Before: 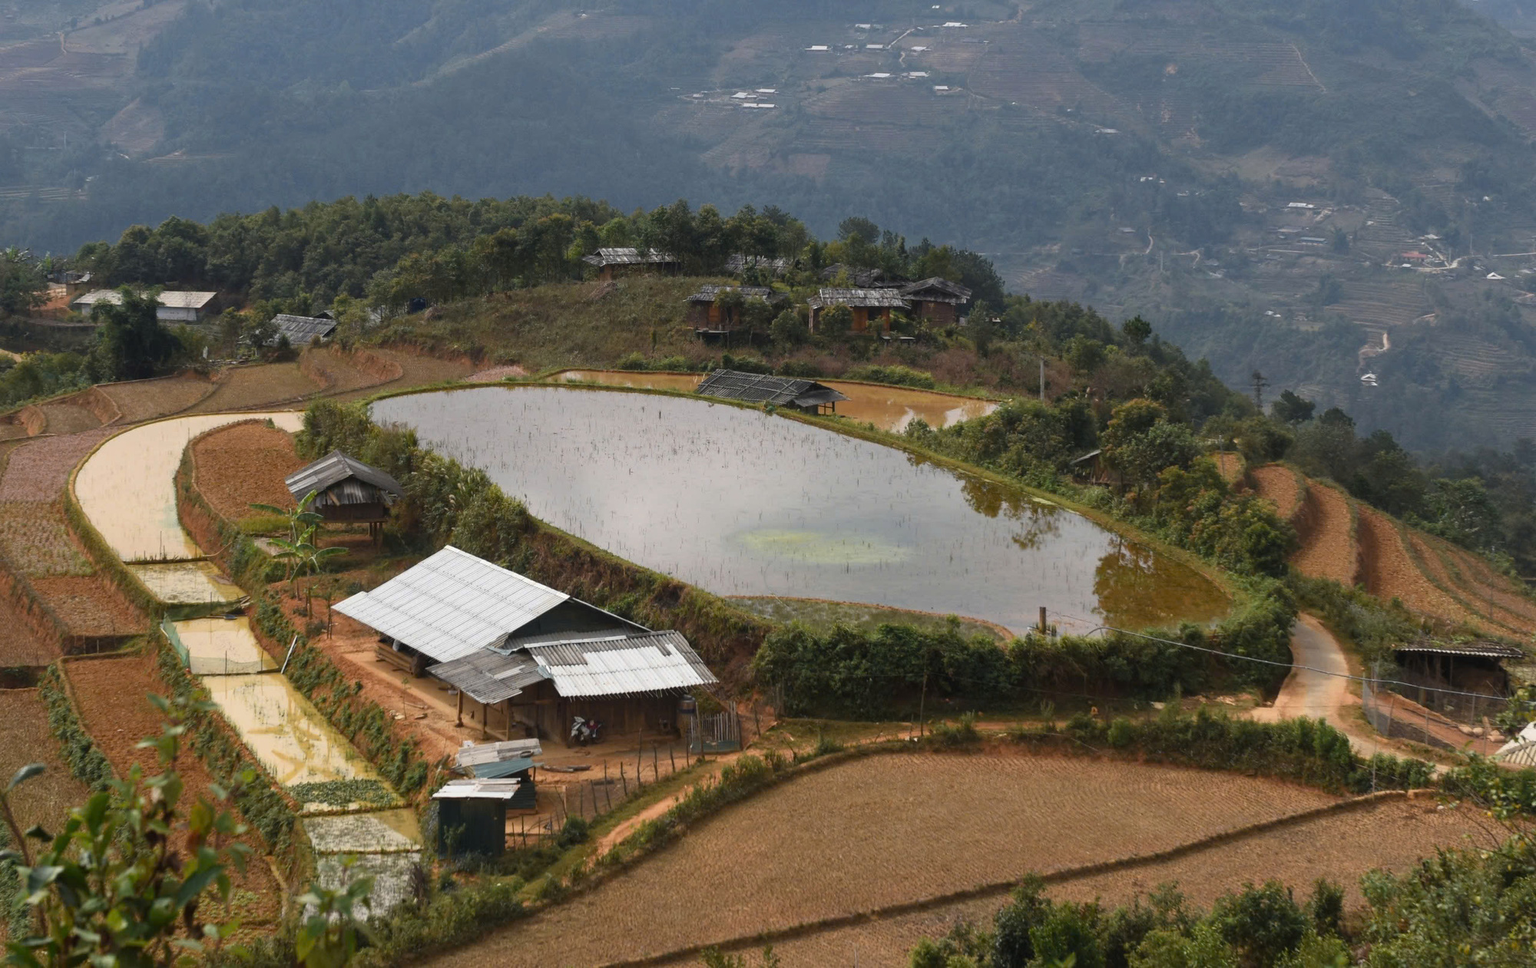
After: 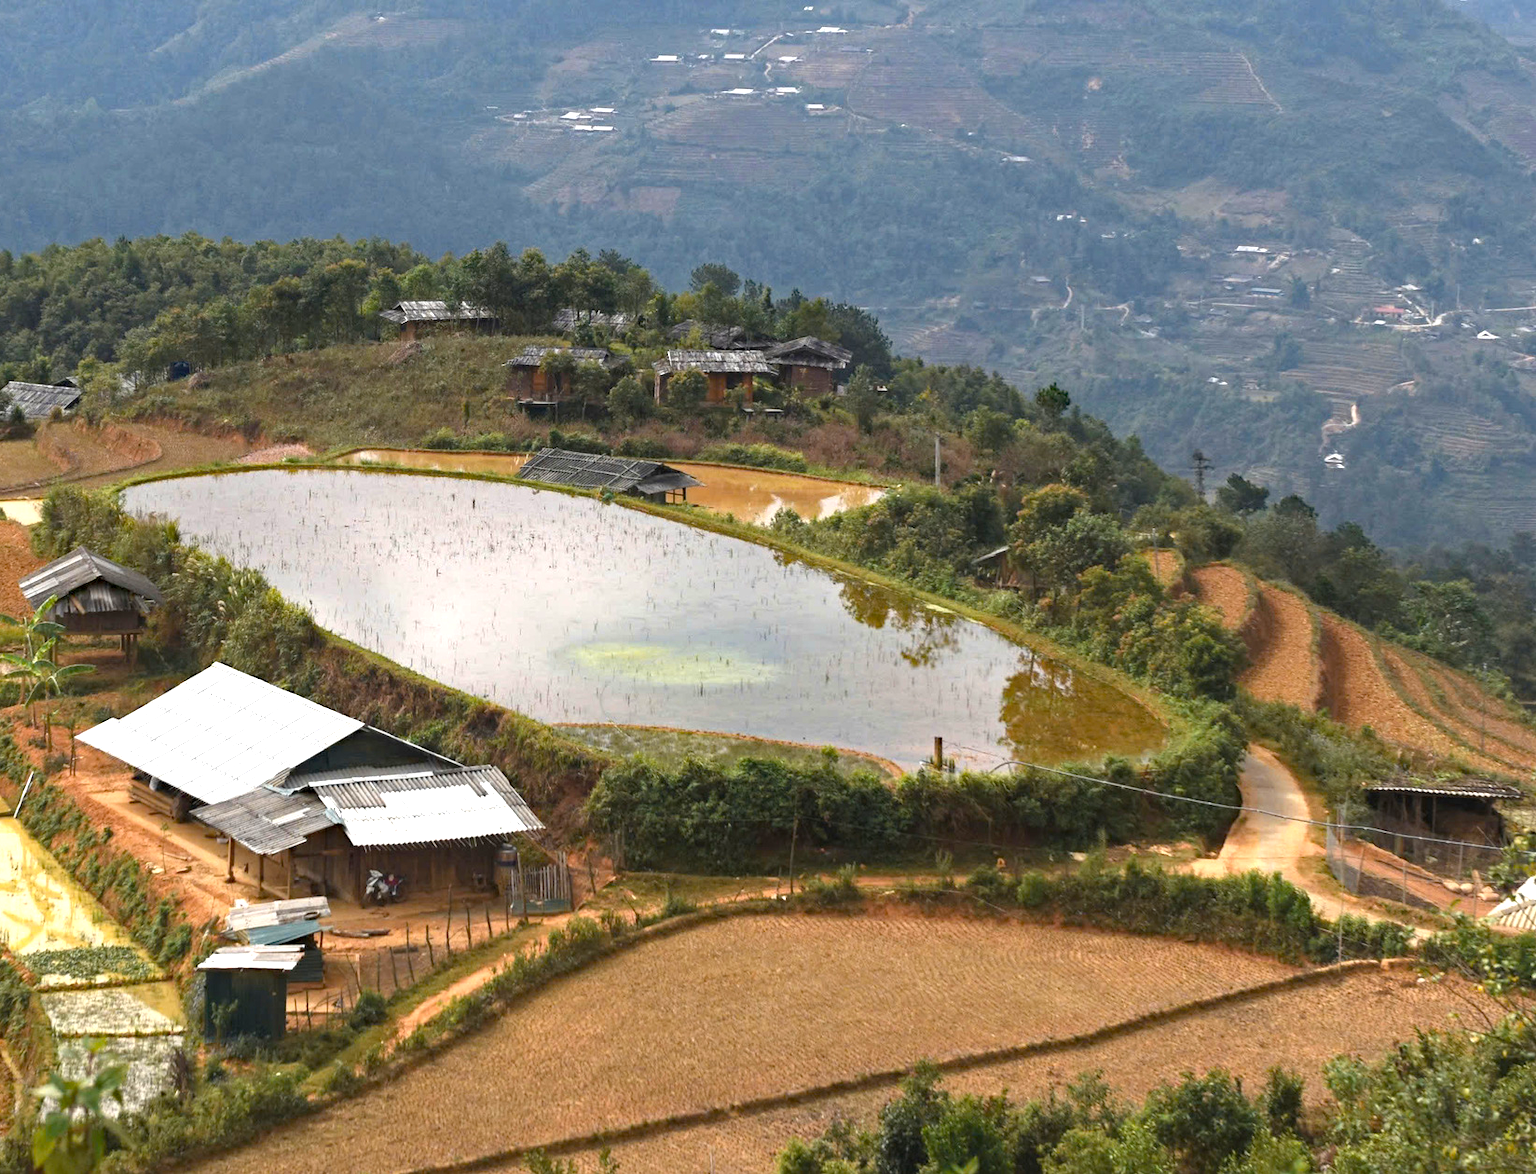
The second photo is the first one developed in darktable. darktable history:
crop: left 17.582%, bottom 0.031%
exposure: black level correction 0, exposure 1 EV, compensate highlight preservation false
haze removal: strength 0.29, distance 0.25, compatibility mode true, adaptive false
